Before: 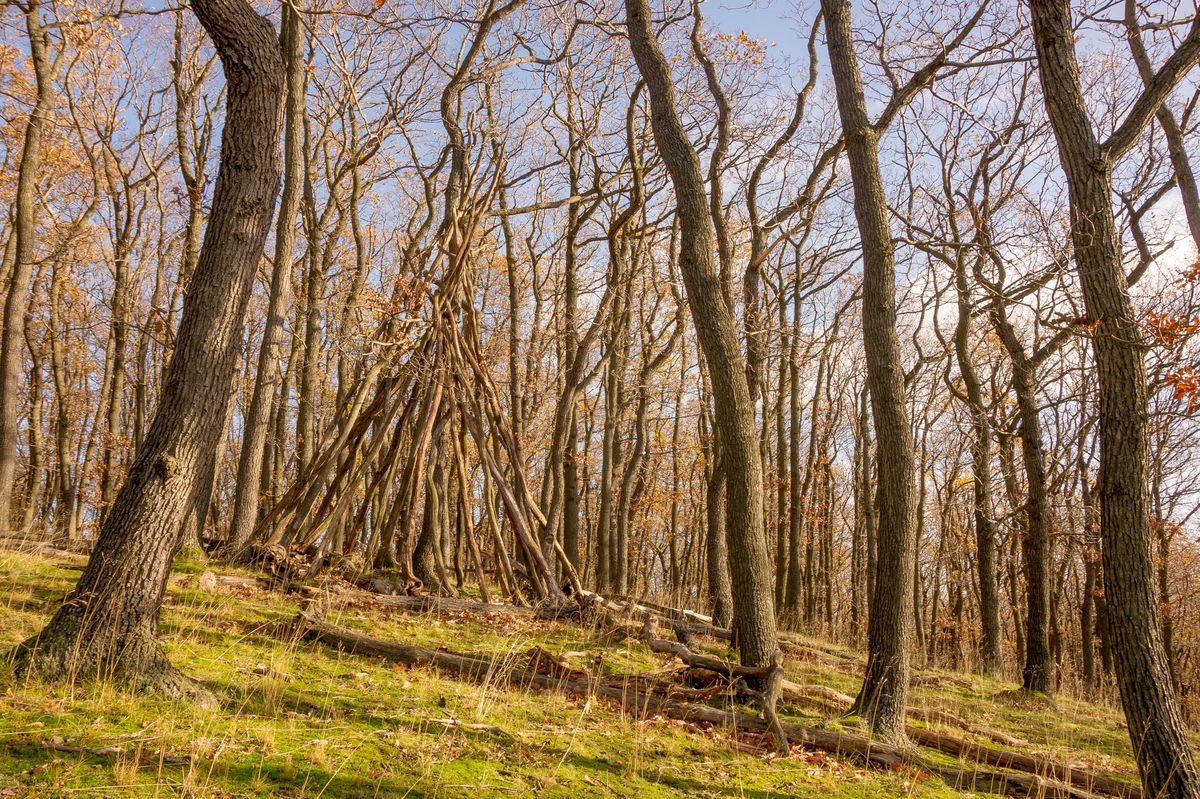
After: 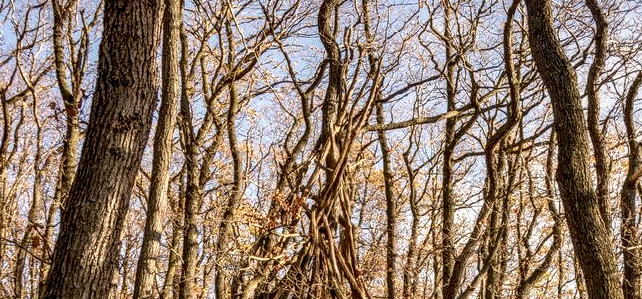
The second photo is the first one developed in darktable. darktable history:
crop: left 10.331%, top 10.695%, right 36.03%, bottom 51.806%
local contrast: highlights 17%, detail 188%
